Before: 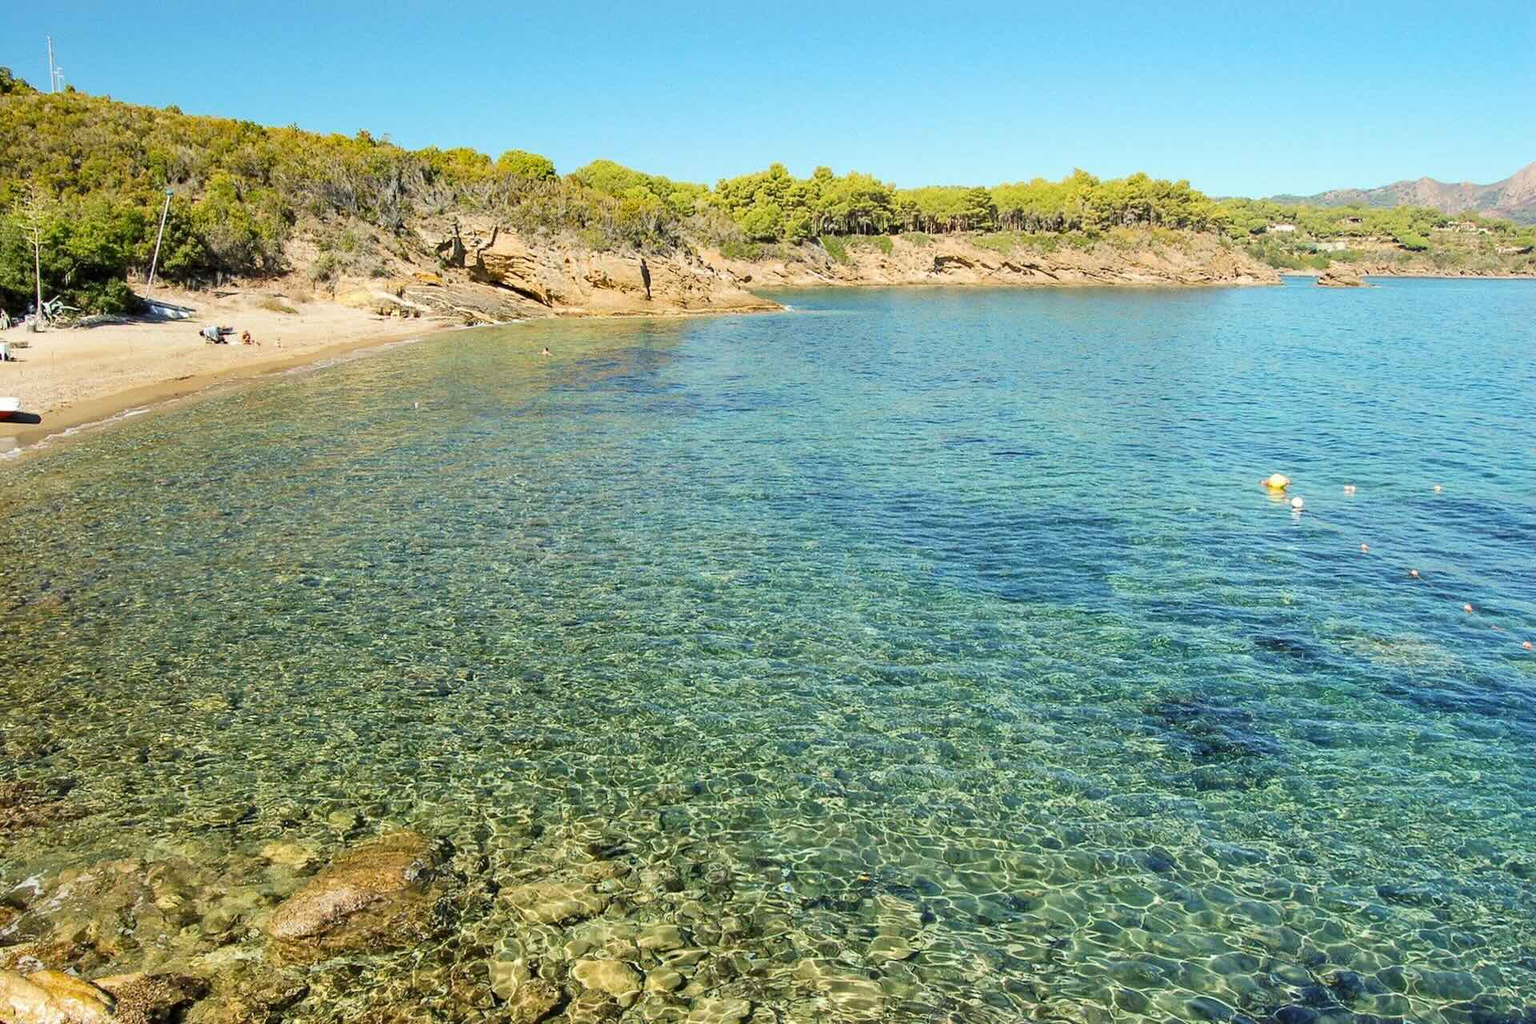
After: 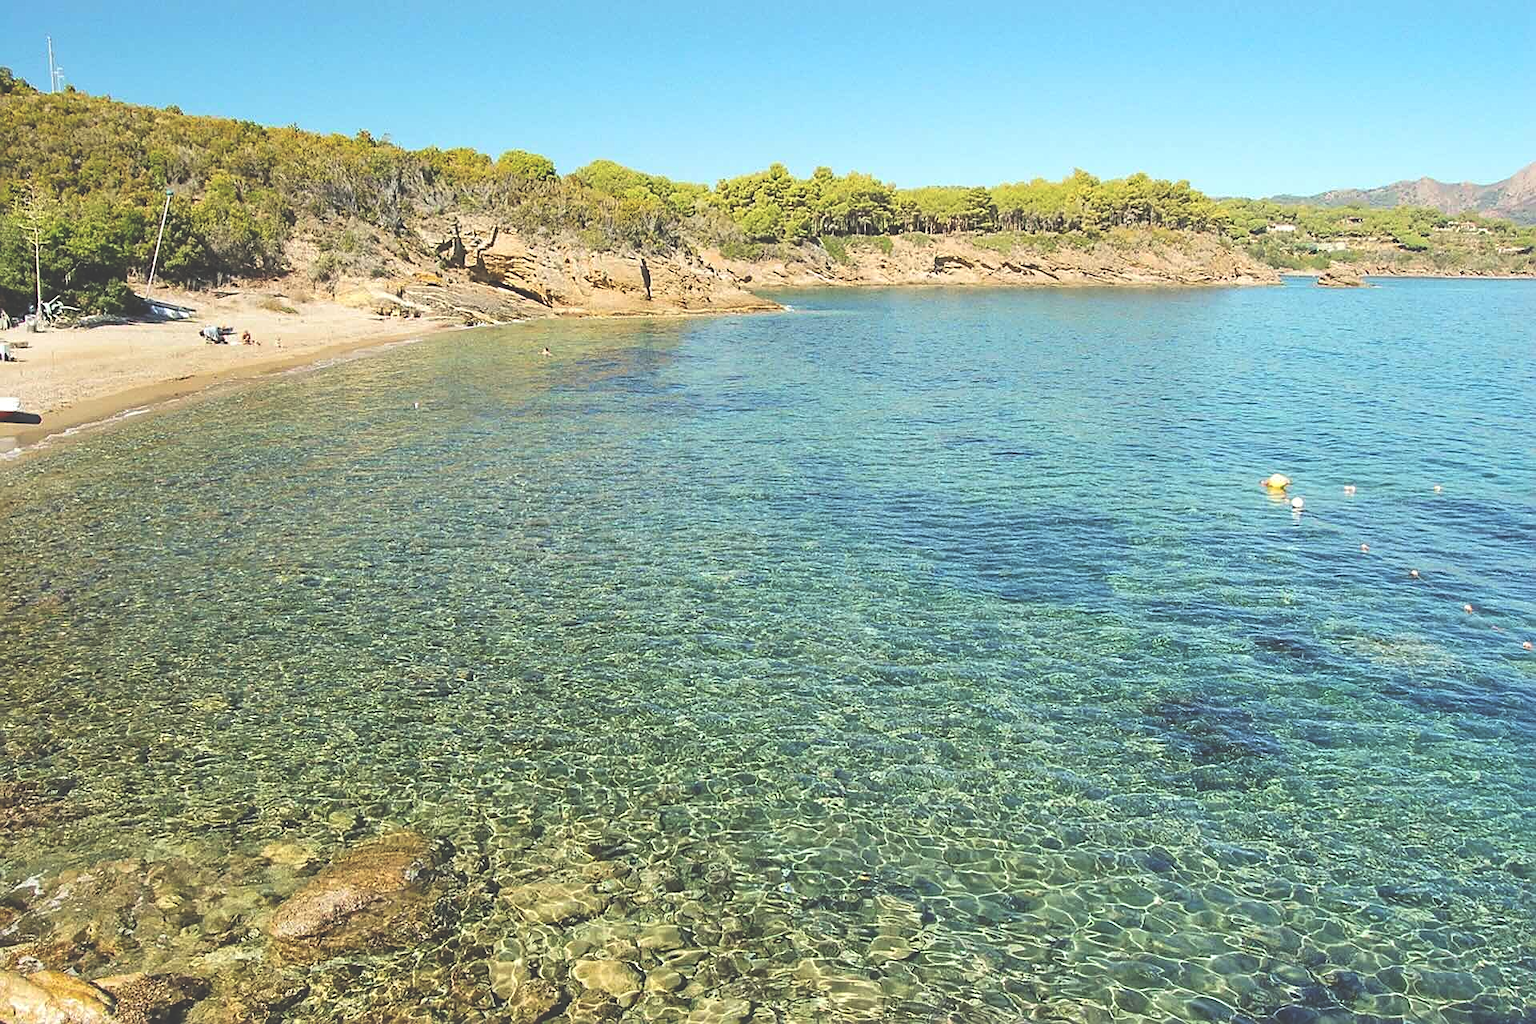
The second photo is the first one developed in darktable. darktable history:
sharpen: on, module defaults
exposure: black level correction -0.041, exposure 0.064 EV, compensate highlight preservation false
